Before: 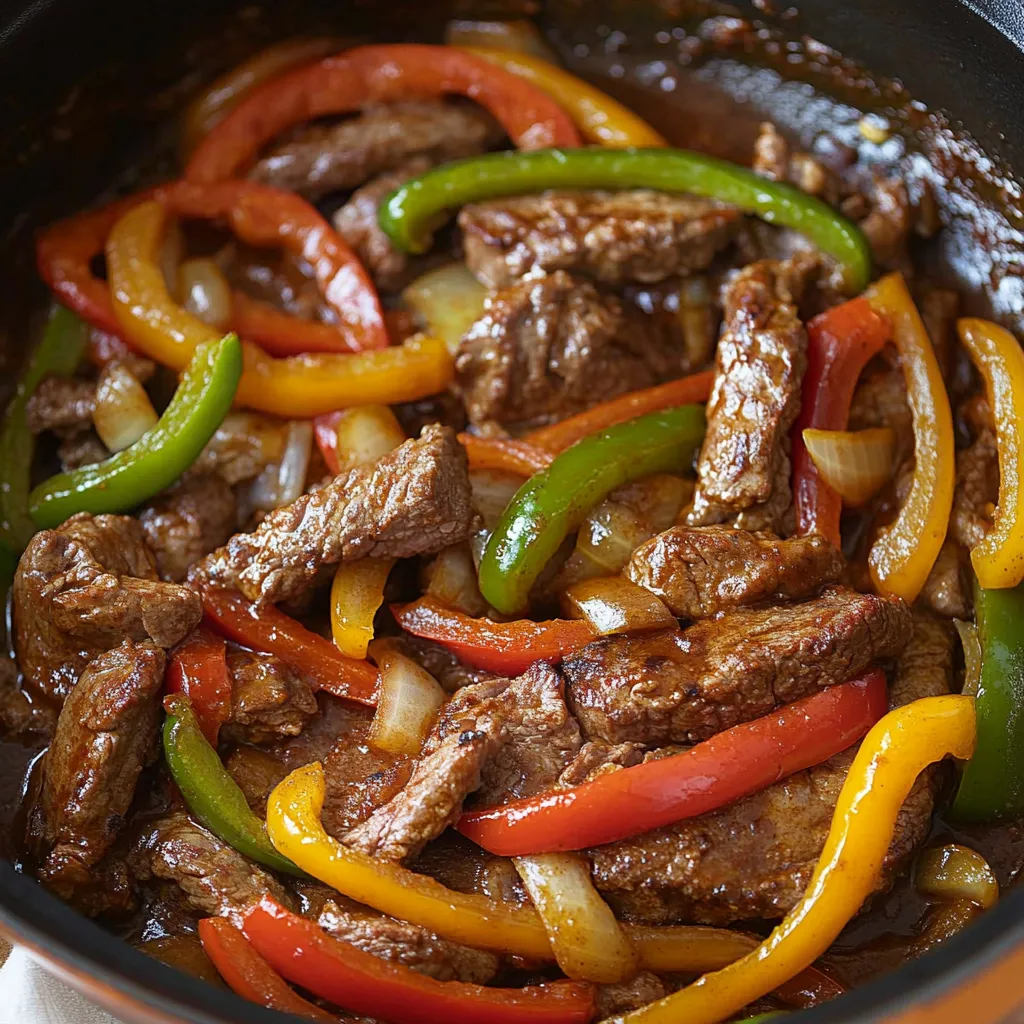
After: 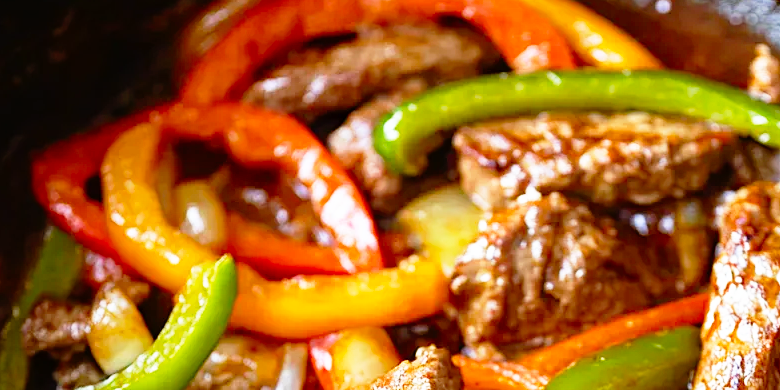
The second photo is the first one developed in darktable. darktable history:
haze removal: adaptive false
base curve: curves: ch0 [(0, 0) (0.012, 0.01) (0.073, 0.168) (0.31, 0.711) (0.645, 0.957) (1, 1)], preserve colors none
color correction: saturation 1.11
crop: left 0.579%, top 7.627%, right 23.167%, bottom 54.275%
